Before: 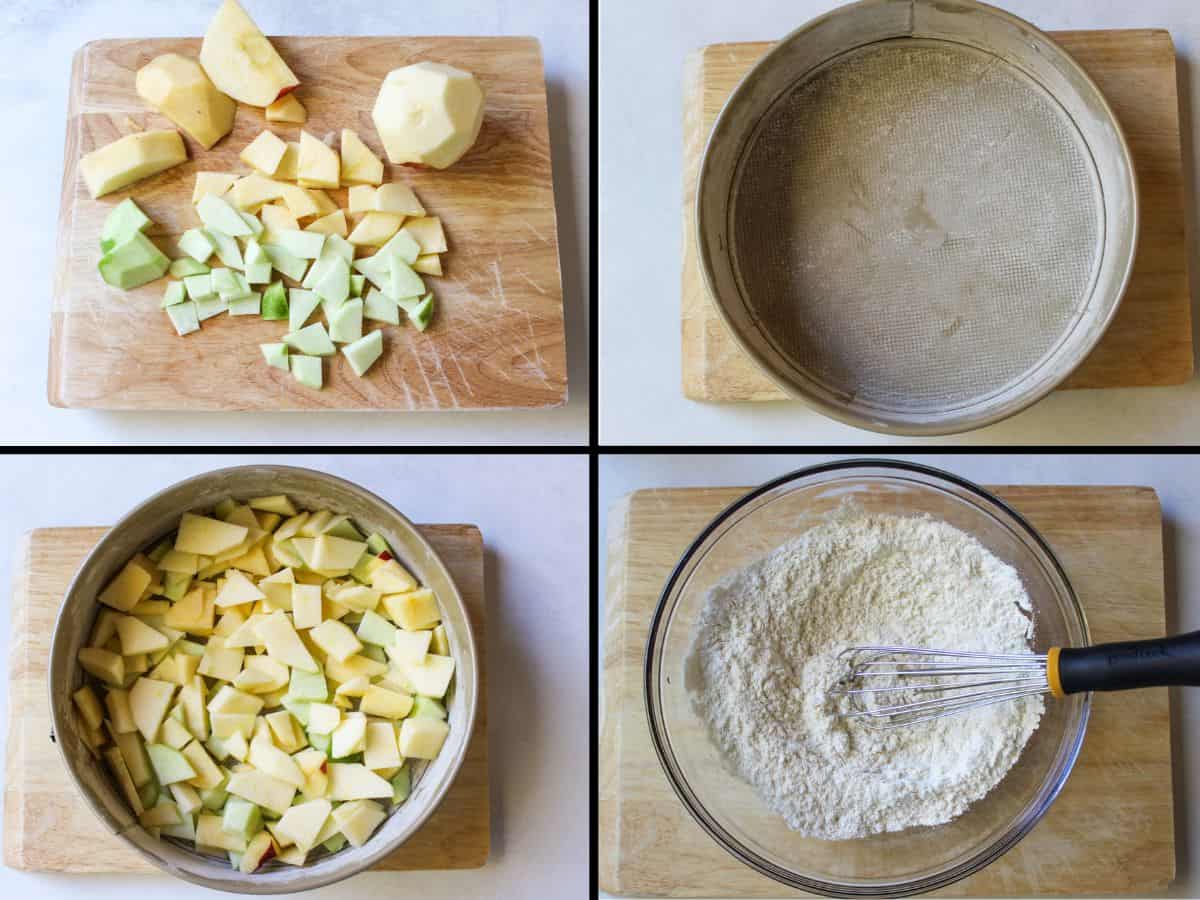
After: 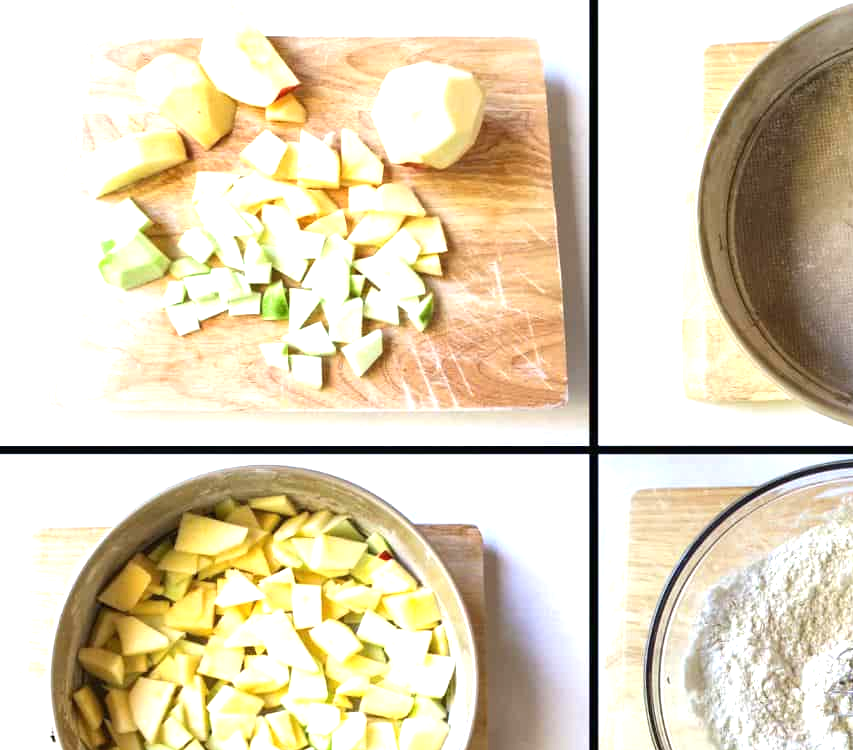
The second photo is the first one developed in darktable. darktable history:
crop: right 28.885%, bottom 16.626%
exposure: black level correction 0, exposure 1.1 EV, compensate exposure bias true, compensate highlight preservation false
